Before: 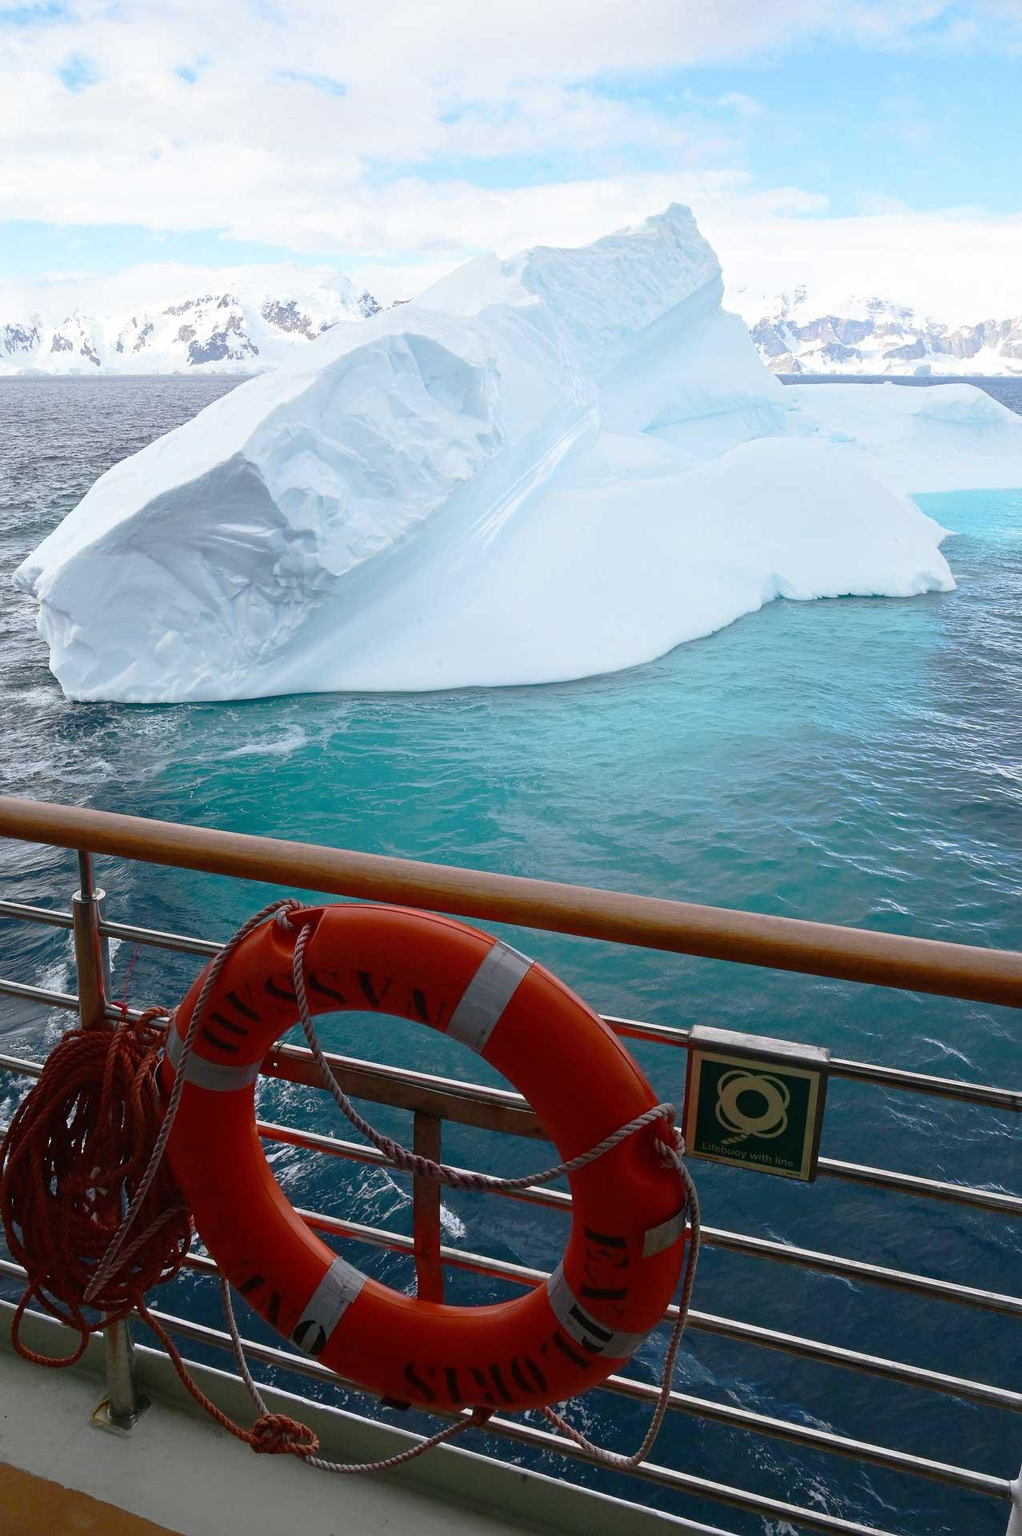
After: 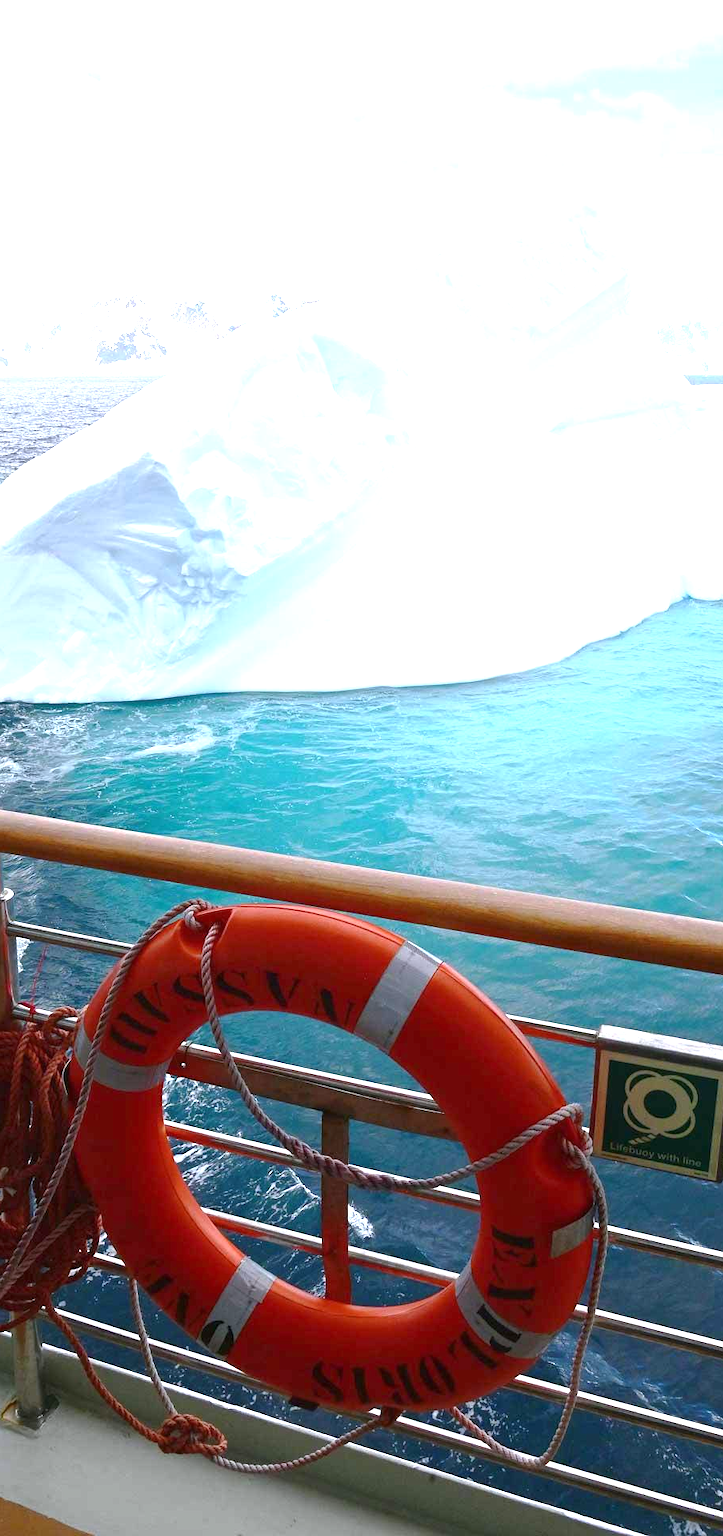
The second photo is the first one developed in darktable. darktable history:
exposure: black level correction 0, exposure 1.1 EV, compensate exposure bias true, compensate highlight preservation false
crop and rotate: left 9.061%, right 20.142%
white balance: red 0.983, blue 1.036
